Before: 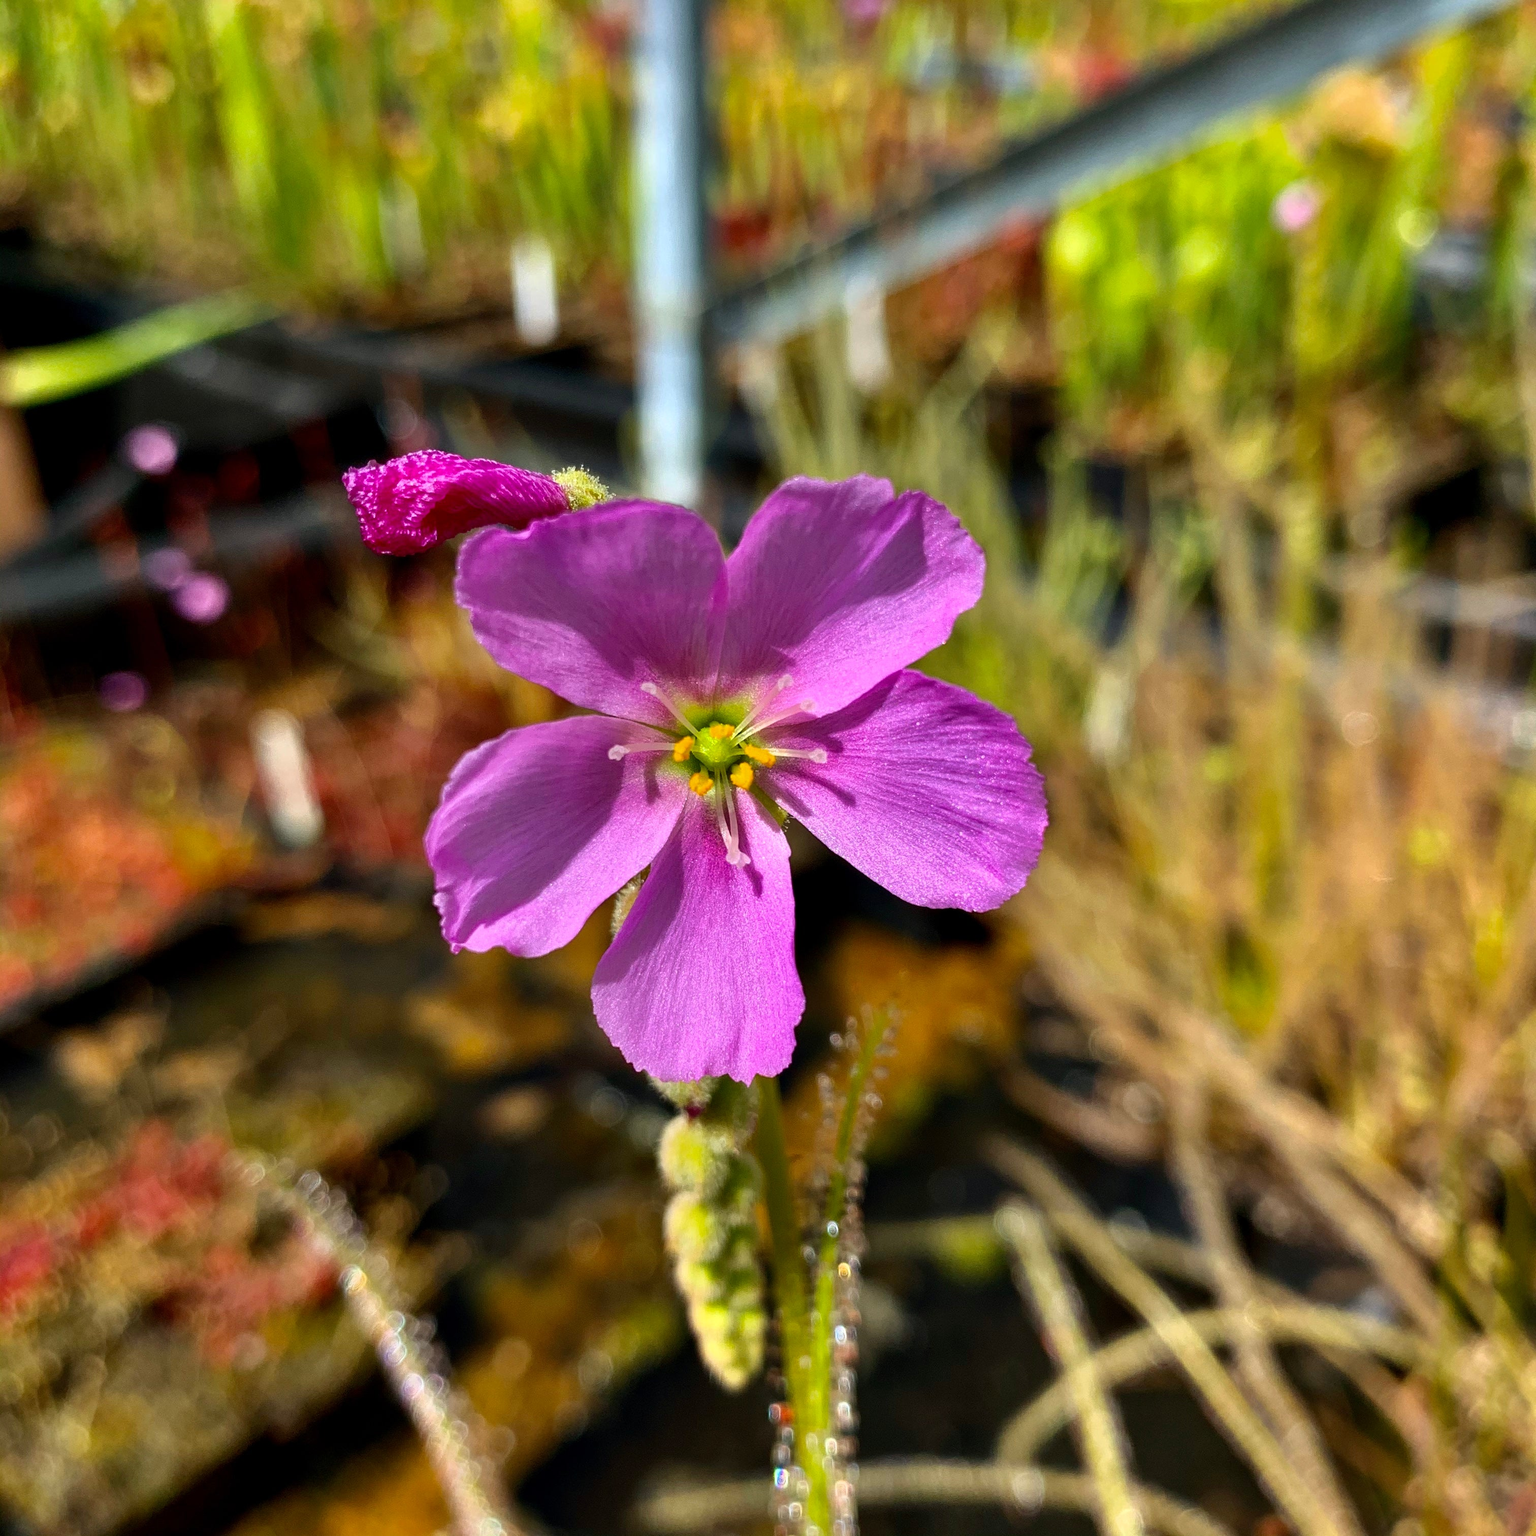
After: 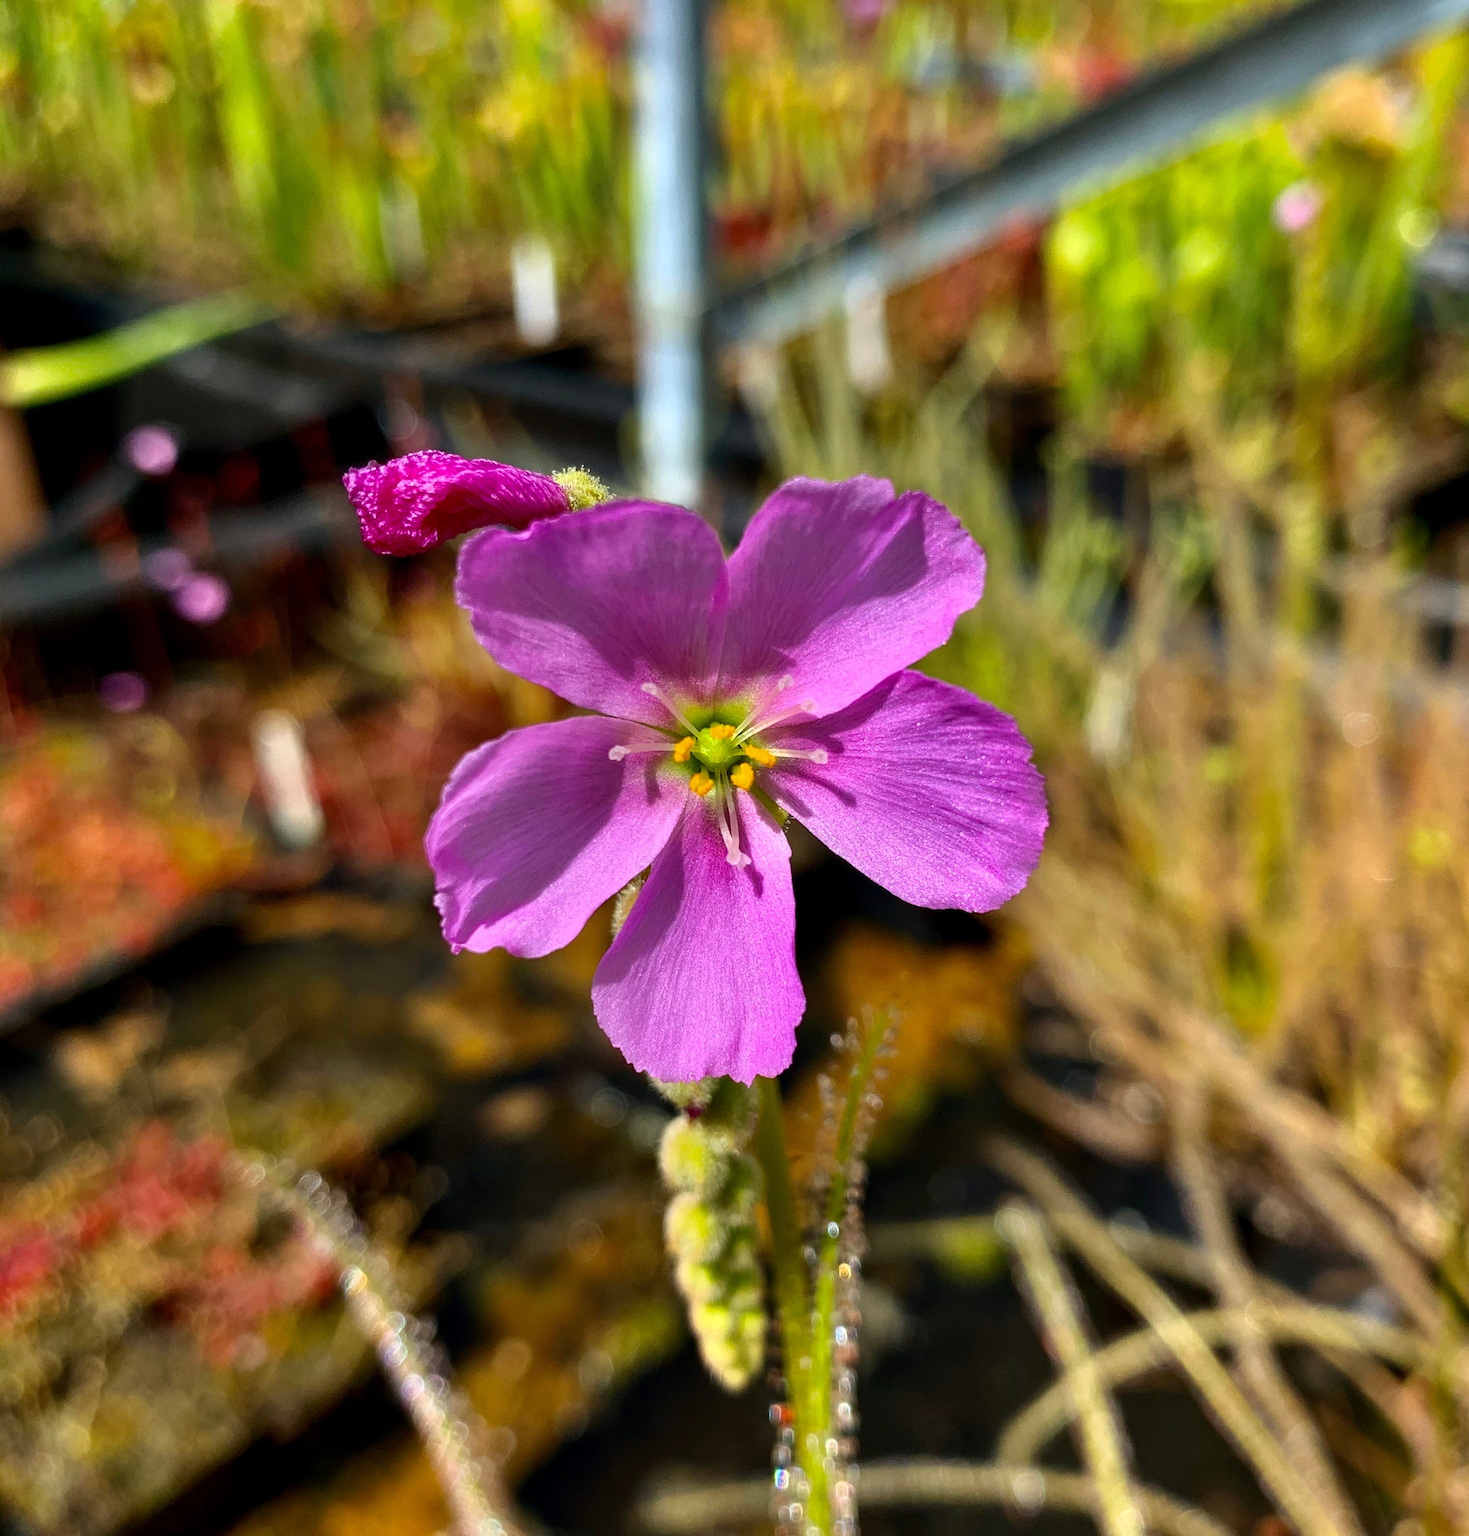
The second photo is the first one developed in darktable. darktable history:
crop: right 4.324%, bottom 0.03%
